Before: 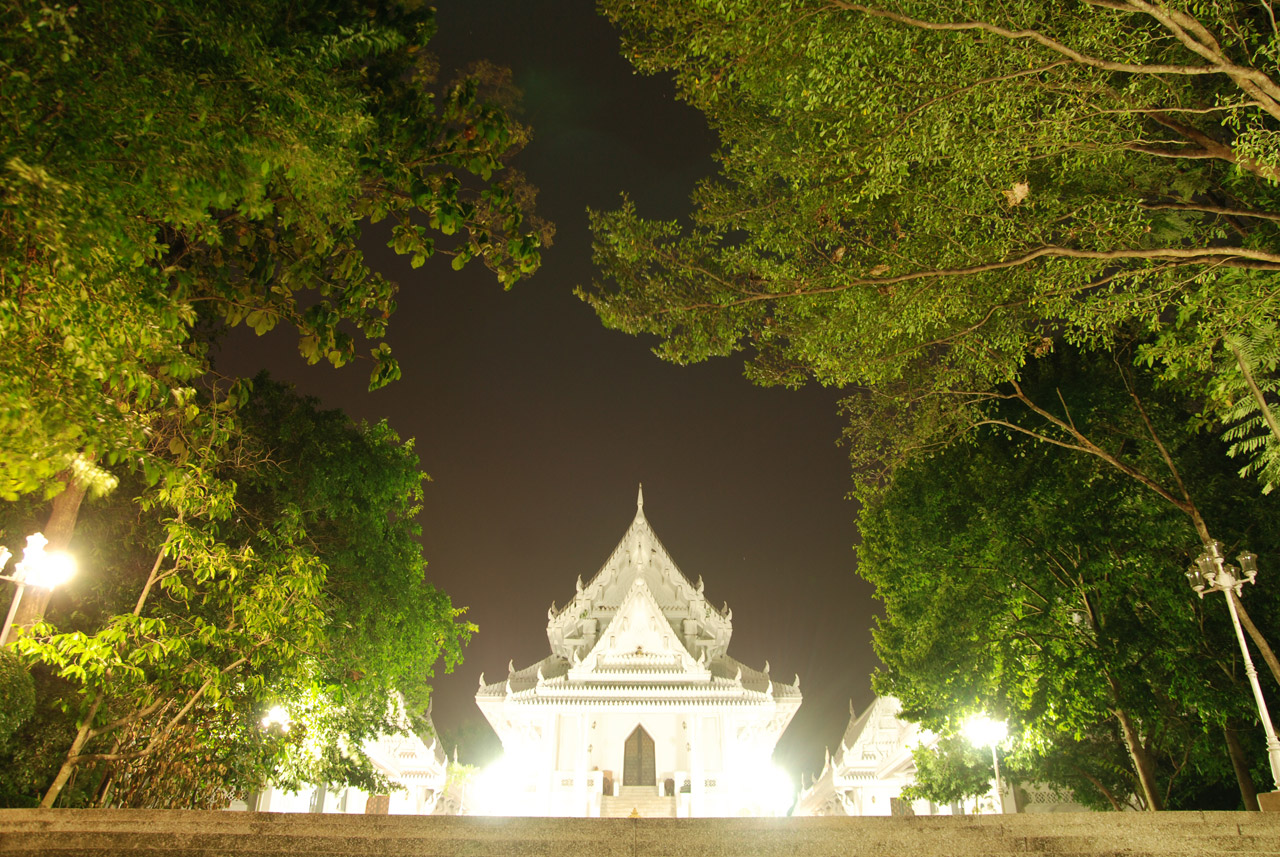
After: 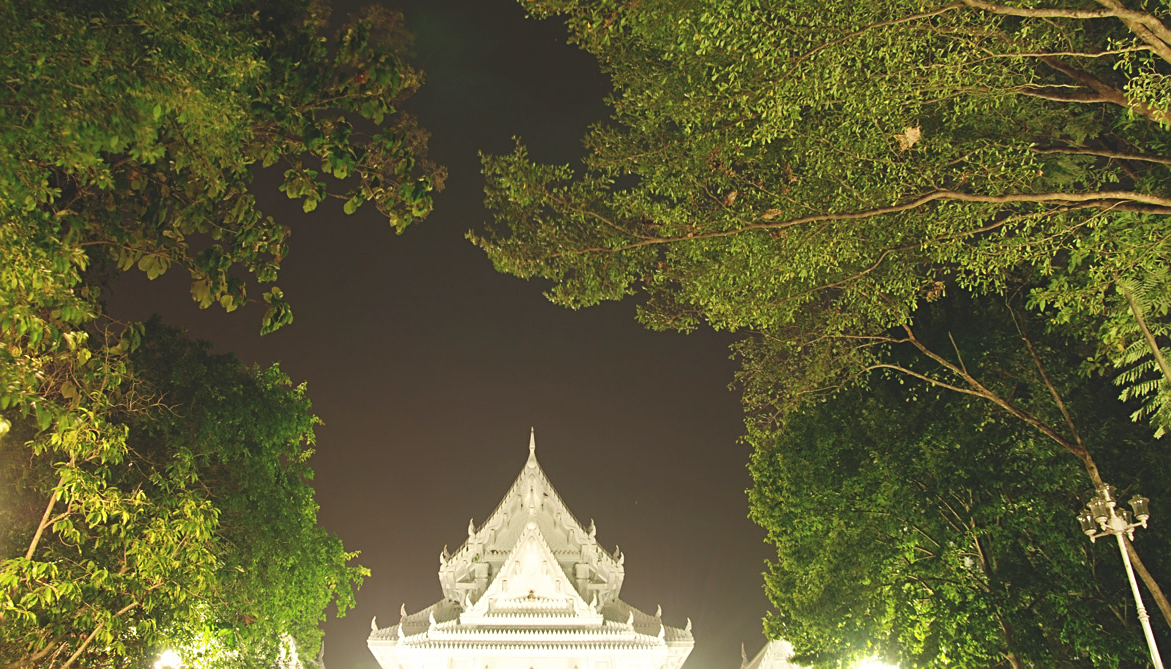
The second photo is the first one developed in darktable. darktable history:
crop: left 8.506%, top 6.563%, bottom 15.297%
sharpen: radius 2.497, amount 0.332
exposure: black level correction -0.015, compensate exposure bias true, compensate highlight preservation false
